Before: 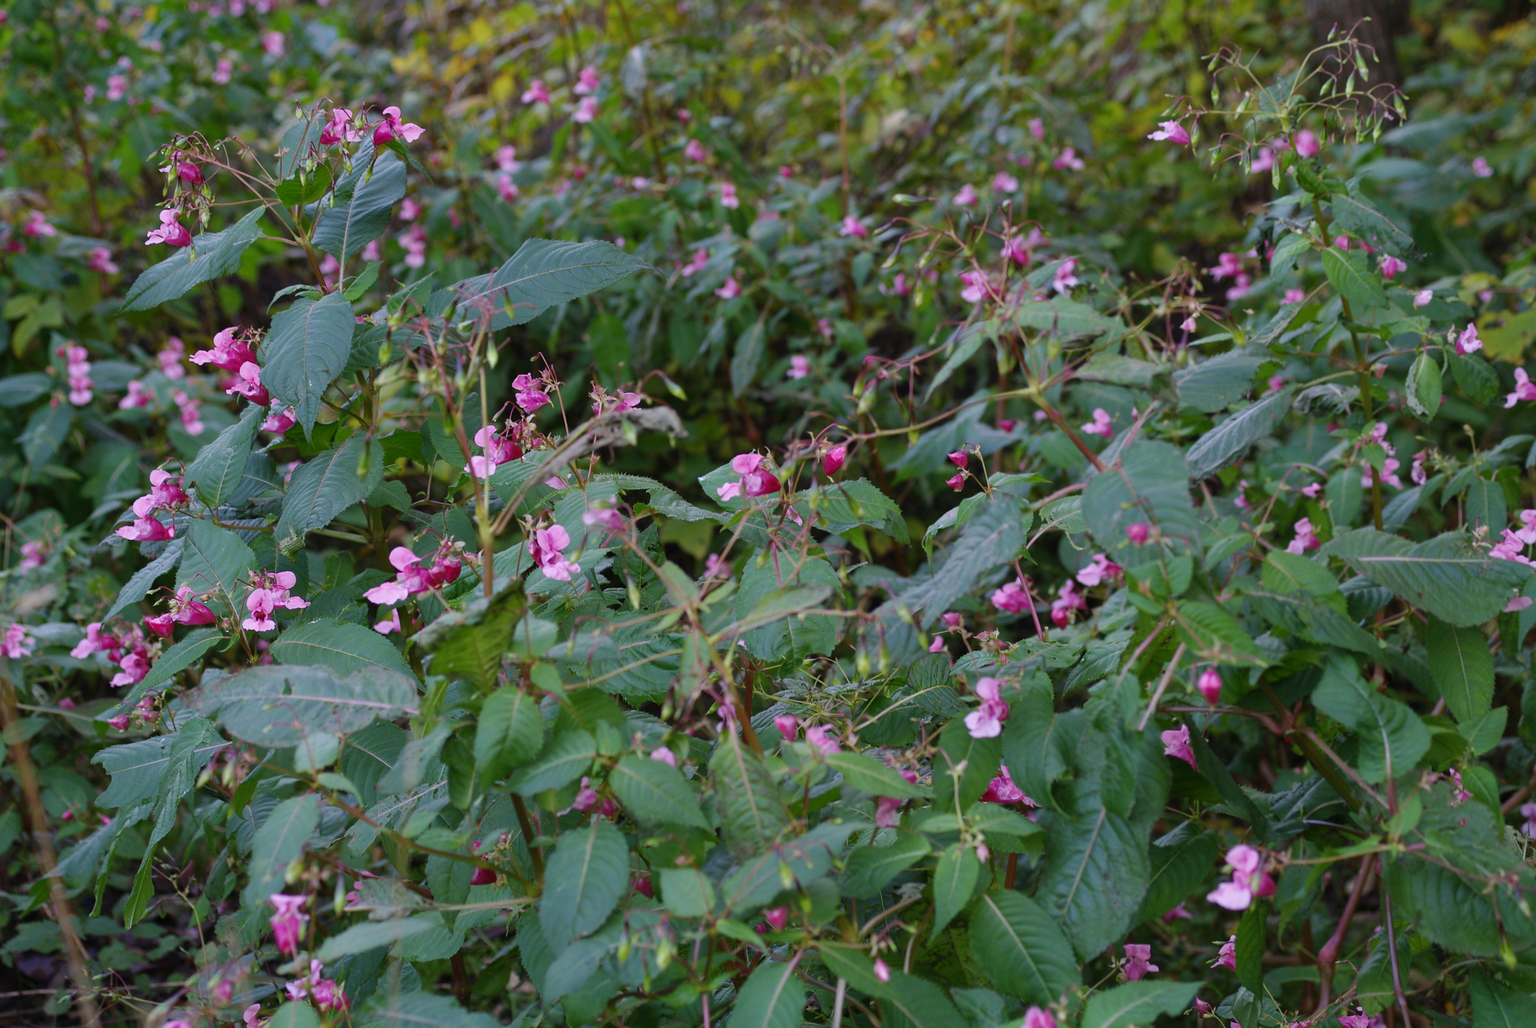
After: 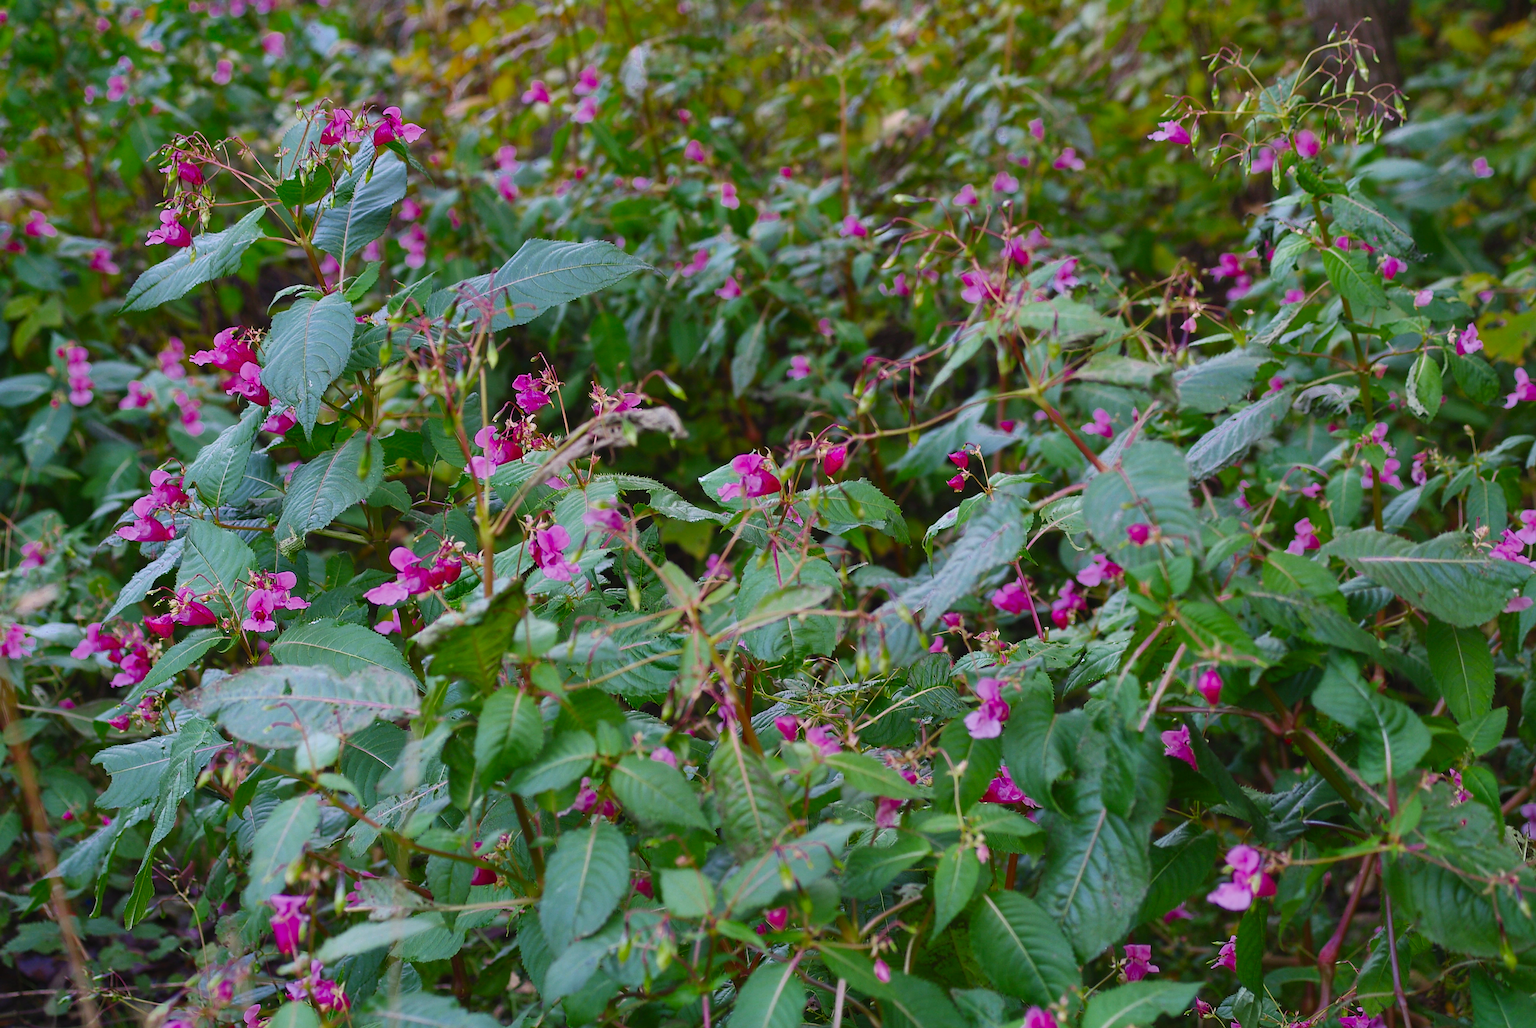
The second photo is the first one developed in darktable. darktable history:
sharpen: radius 1.394, amount 1.237, threshold 0.741
contrast brightness saturation: contrast 0.202, brightness 0.17, saturation 0.218
color correction: highlights a* 3.41, highlights b* 2.01, saturation 1.15
color zones: curves: ch0 [(0.27, 0.396) (0.563, 0.504) (0.75, 0.5) (0.787, 0.307)]
